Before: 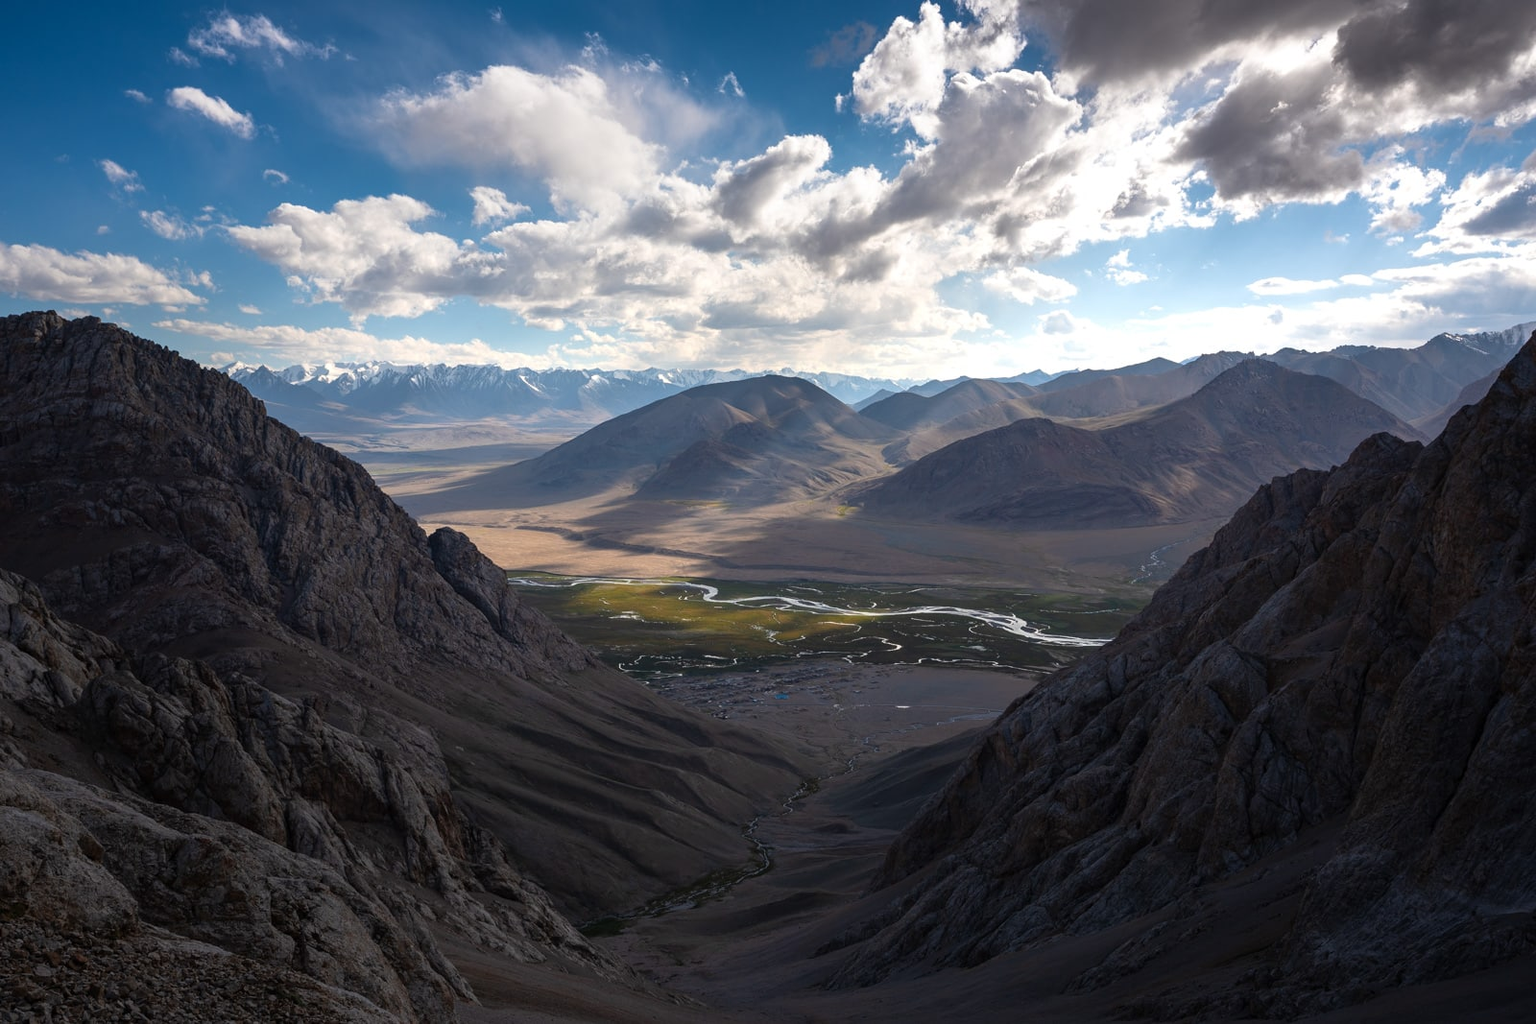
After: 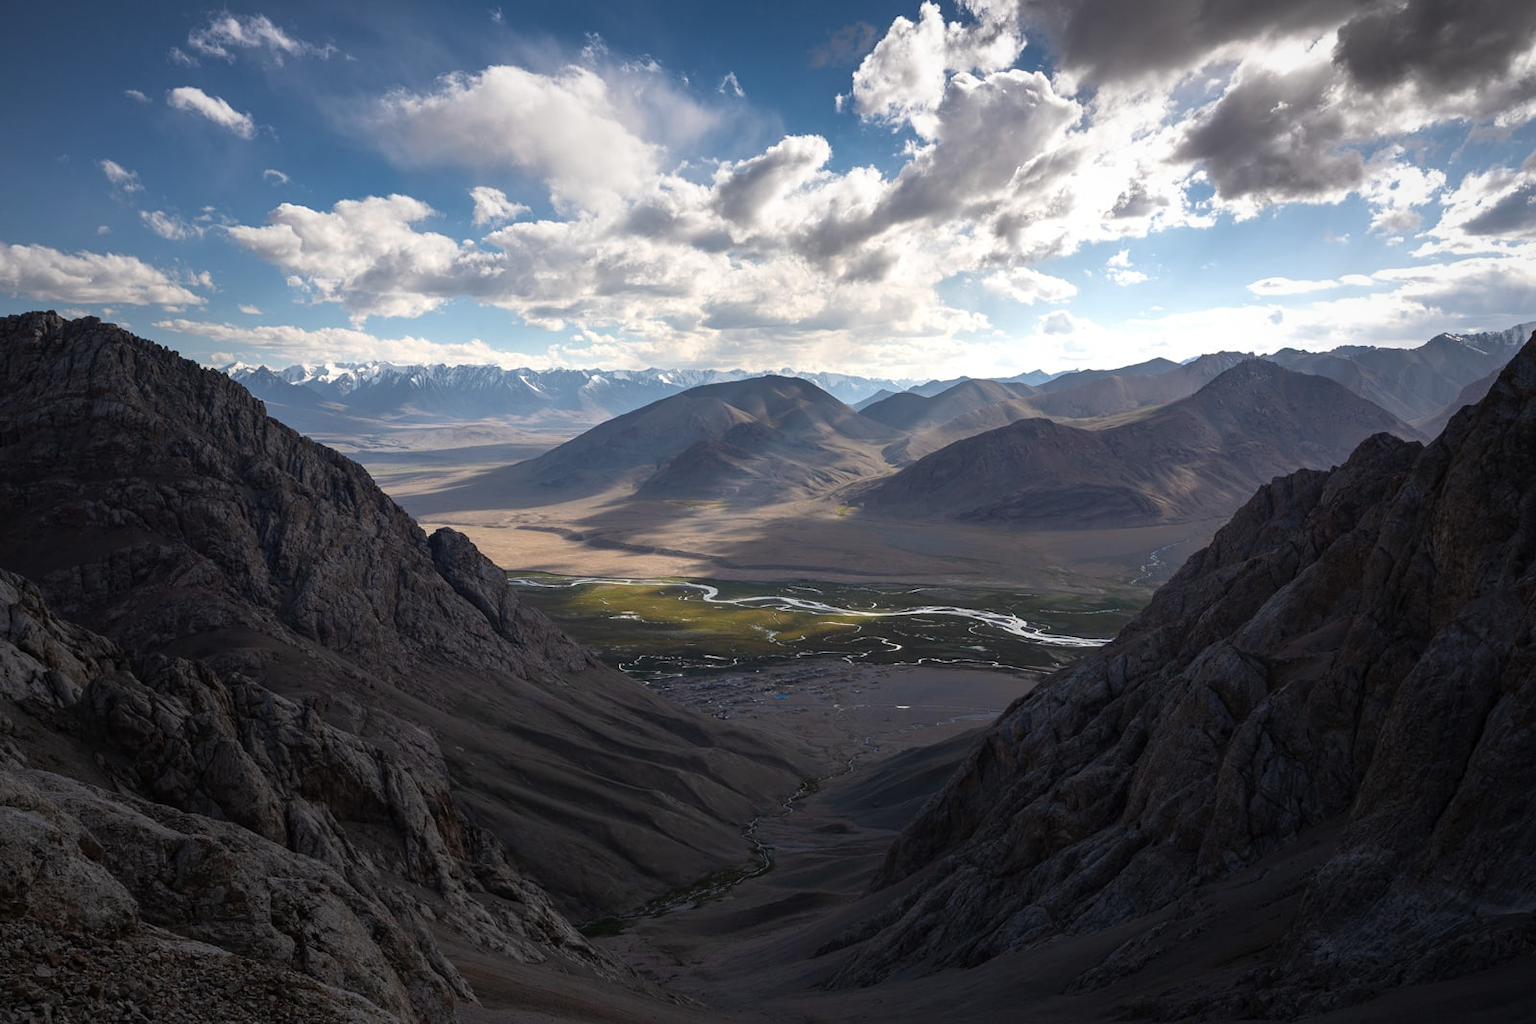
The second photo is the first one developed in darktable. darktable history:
tone equalizer: smoothing diameter 24.83%, edges refinement/feathering 6.07, preserve details guided filter
color zones: curves: ch1 [(0.113, 0.438) (0.75, 0.5)]; ch2 [(0.12, 0.526) (0.75, 0.5)]
vignetting: fall-off radius 60.8%, brightness -0.181, saturation -0.302, center (-0.024, 0.401)
